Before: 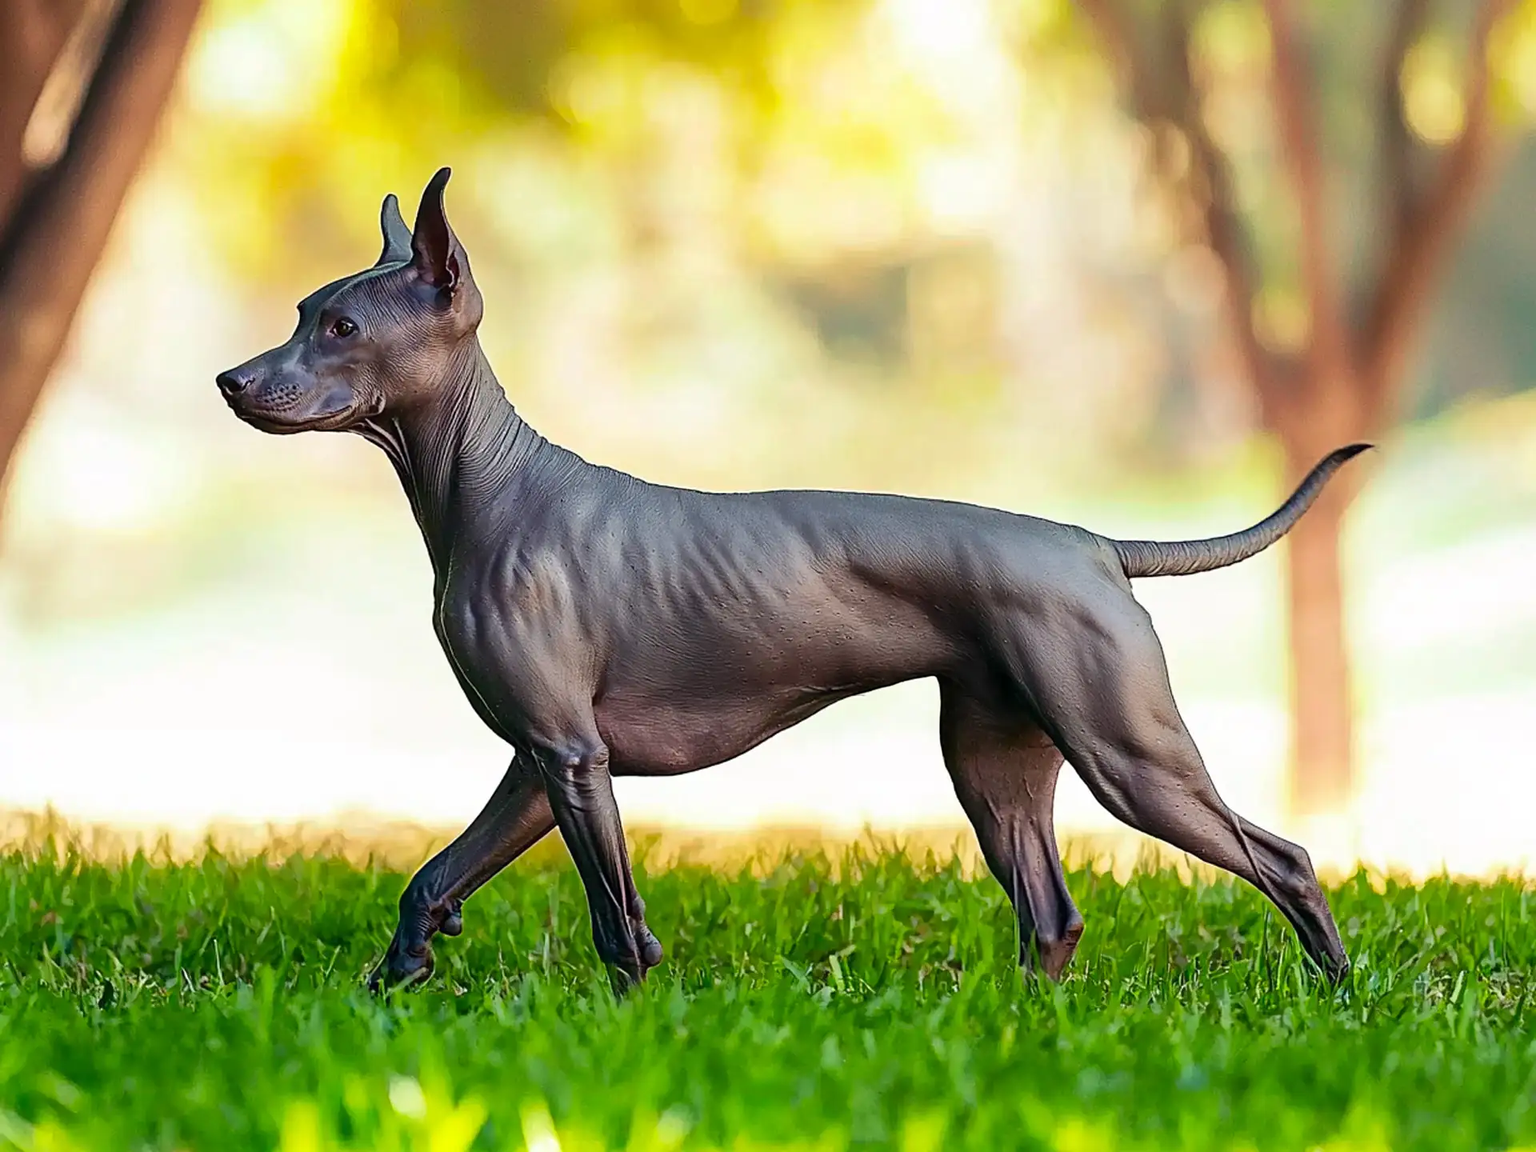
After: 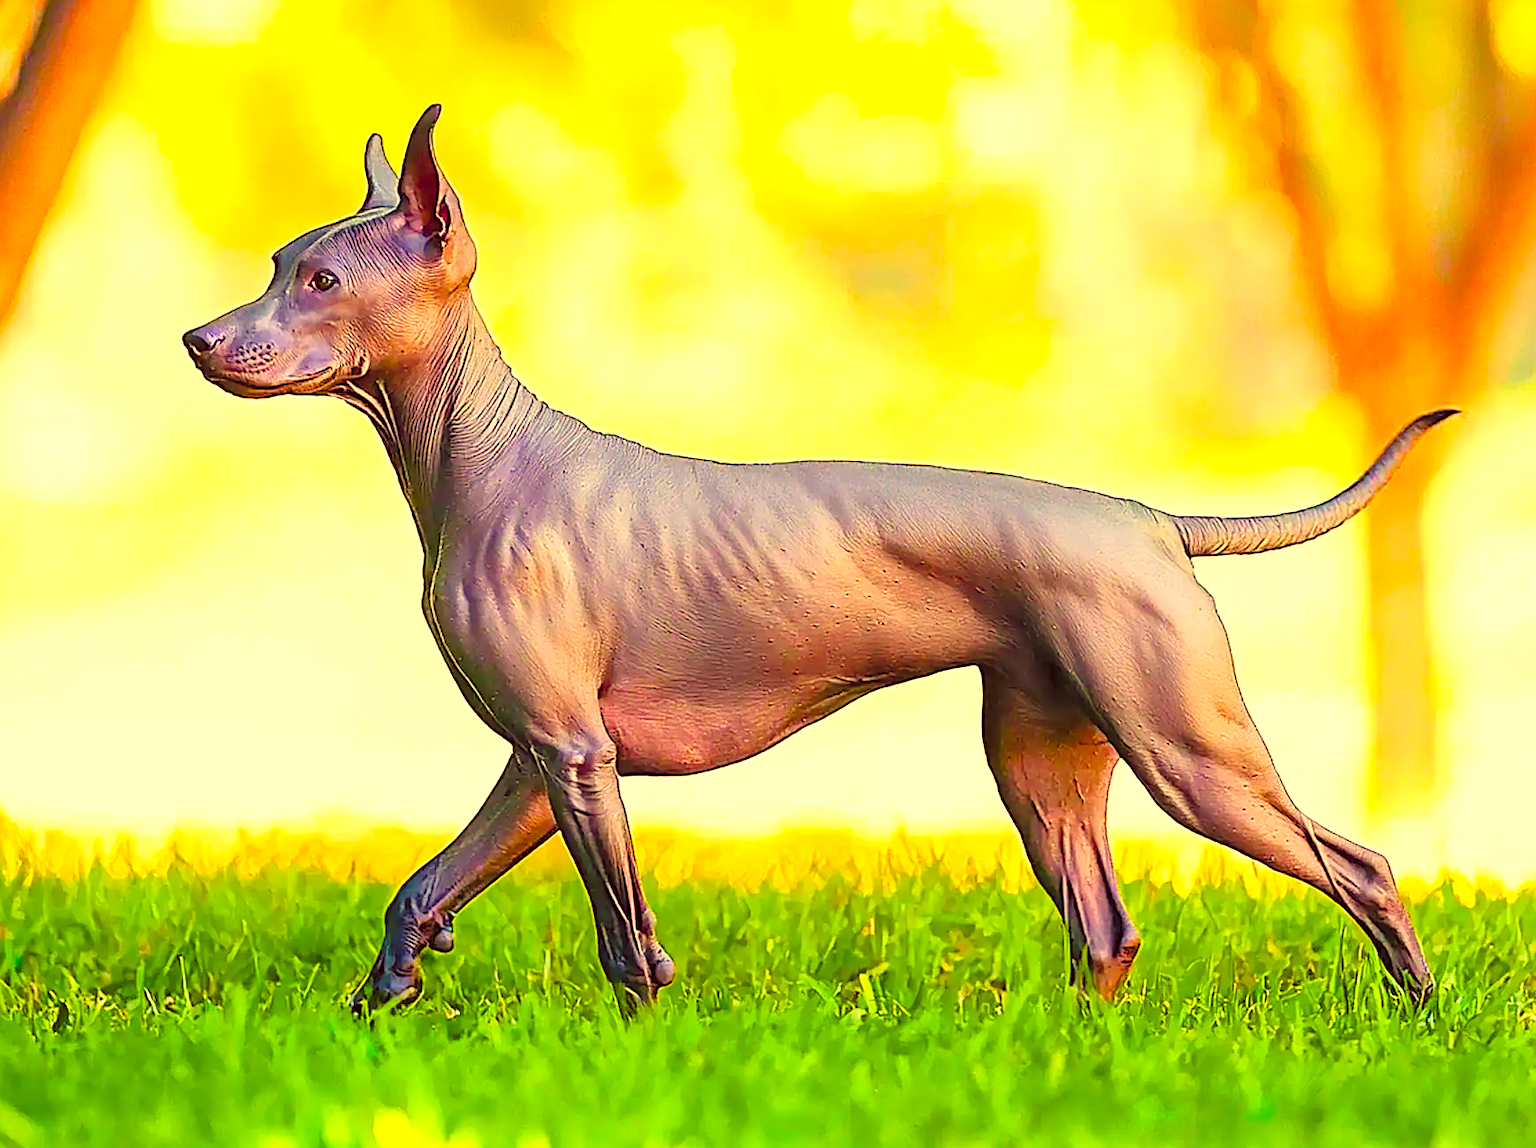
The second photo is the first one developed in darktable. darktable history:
color balance rgb: linear chroma grading › global chroma 14.389%, perceptual saturation grading › global saturation 54.055%, perceptual saturation grading › highlights -50.009%, perceptual saturation grading › mid-tones 39.888%, perceptual saturation grading › shadows 31.166%
crop: left 3.363%, top 6.458%, right 6.08%, bottom 3.212%
sharpen: on, module defaults
tone equalizer: on, module defaults
levels: levels [0, 0.435, 0.917]
color correction: highlights a* 10.12, highlights b* 39.01, shadows a* 14.48, shadows b* 3.14
contrast brightness saturation: contrast 0.101, brightness 0.305, saturation 0.135
